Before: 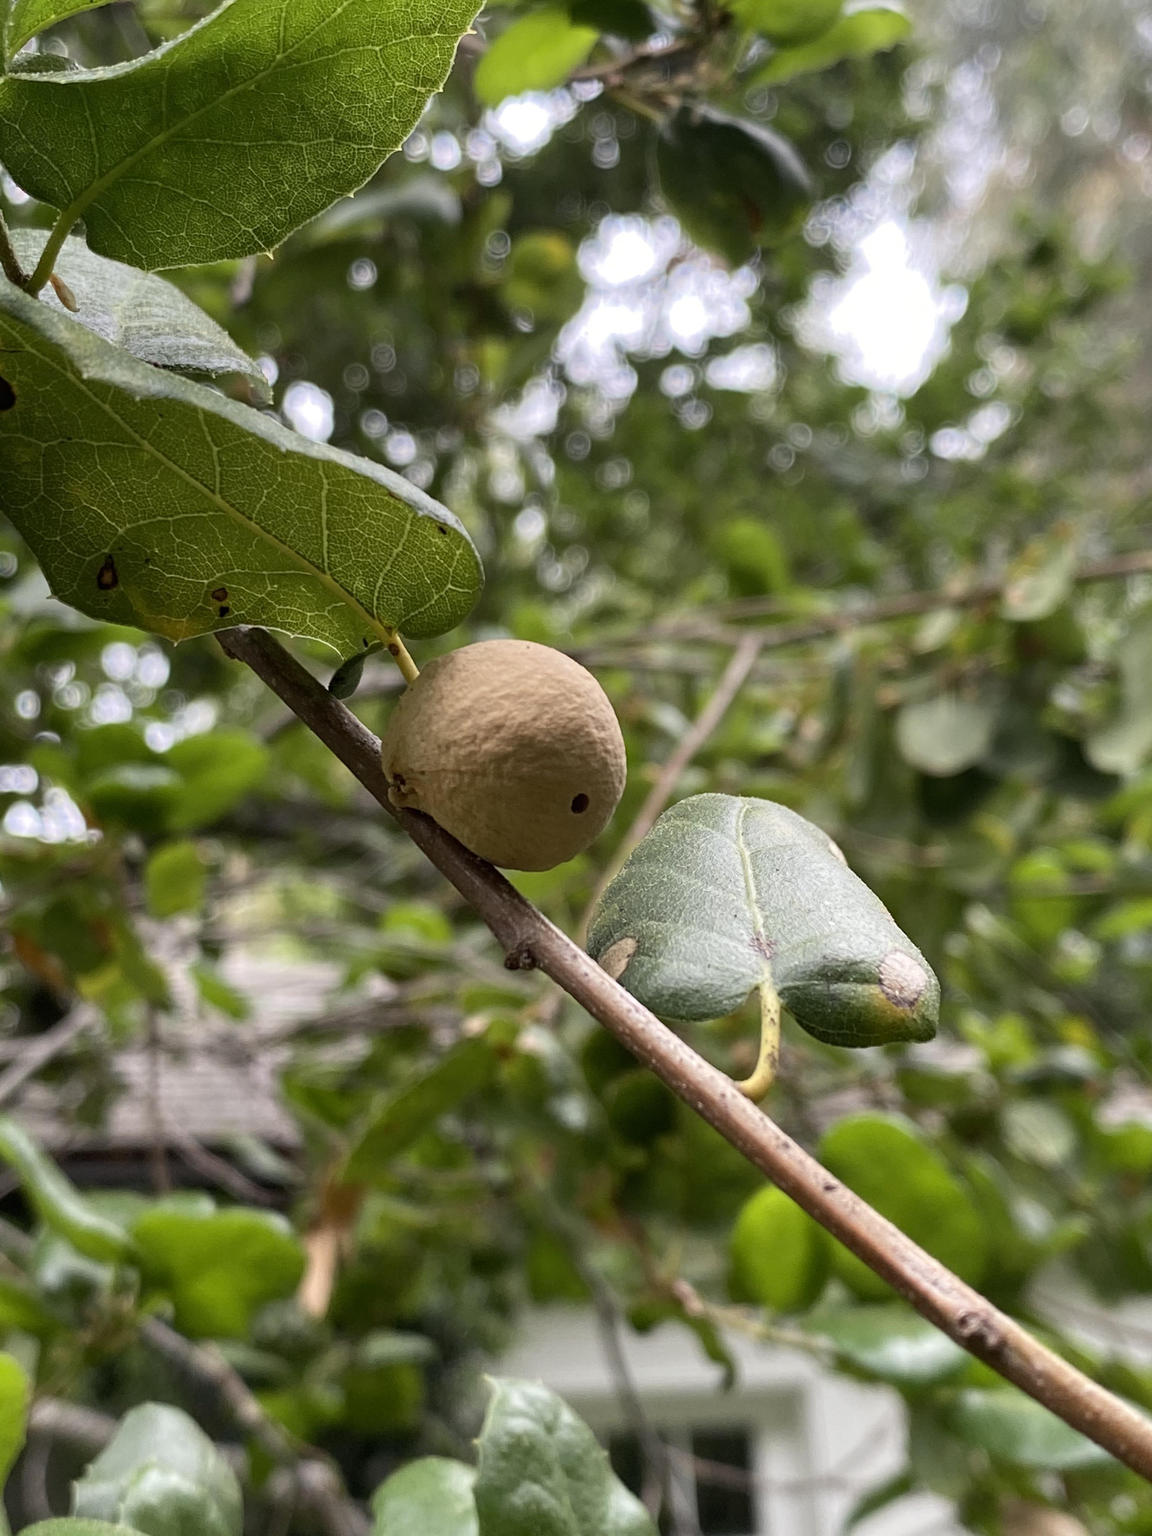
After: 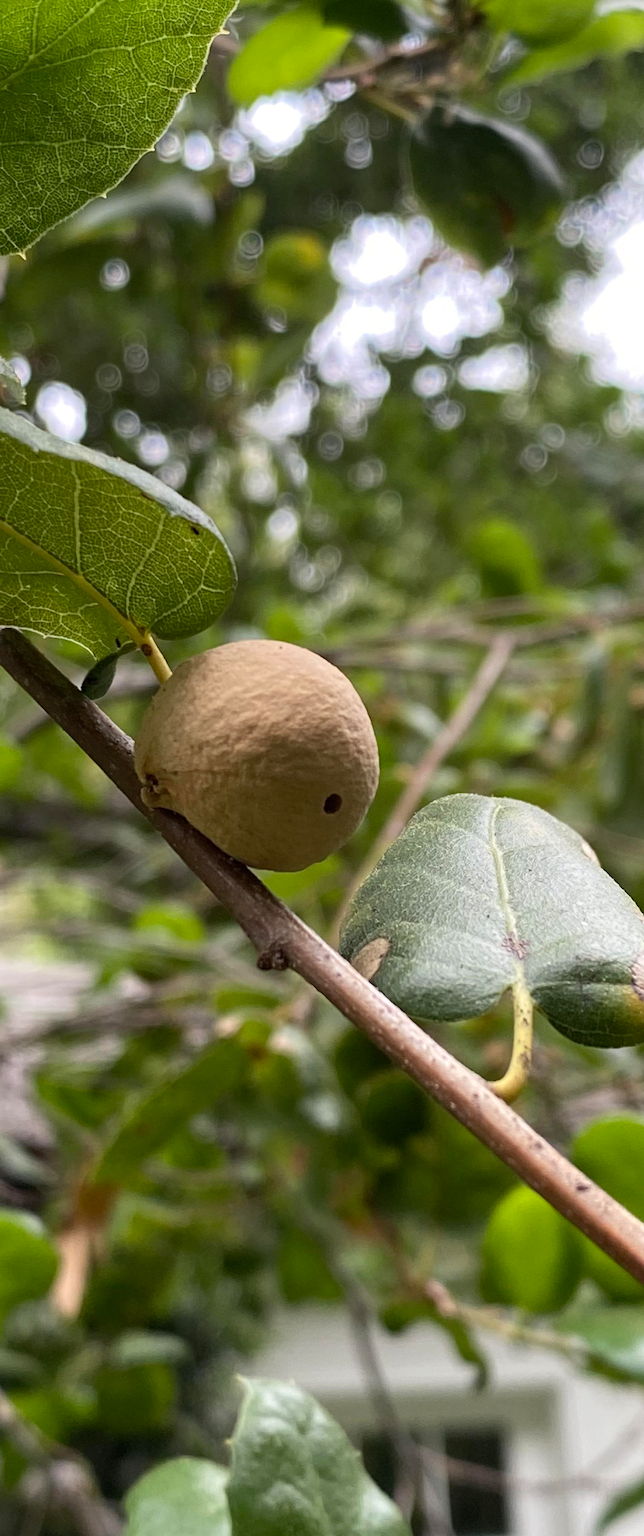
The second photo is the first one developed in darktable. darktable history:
tone equalizer: on, module defaults
crop: left 21.503%, right 22.537%
